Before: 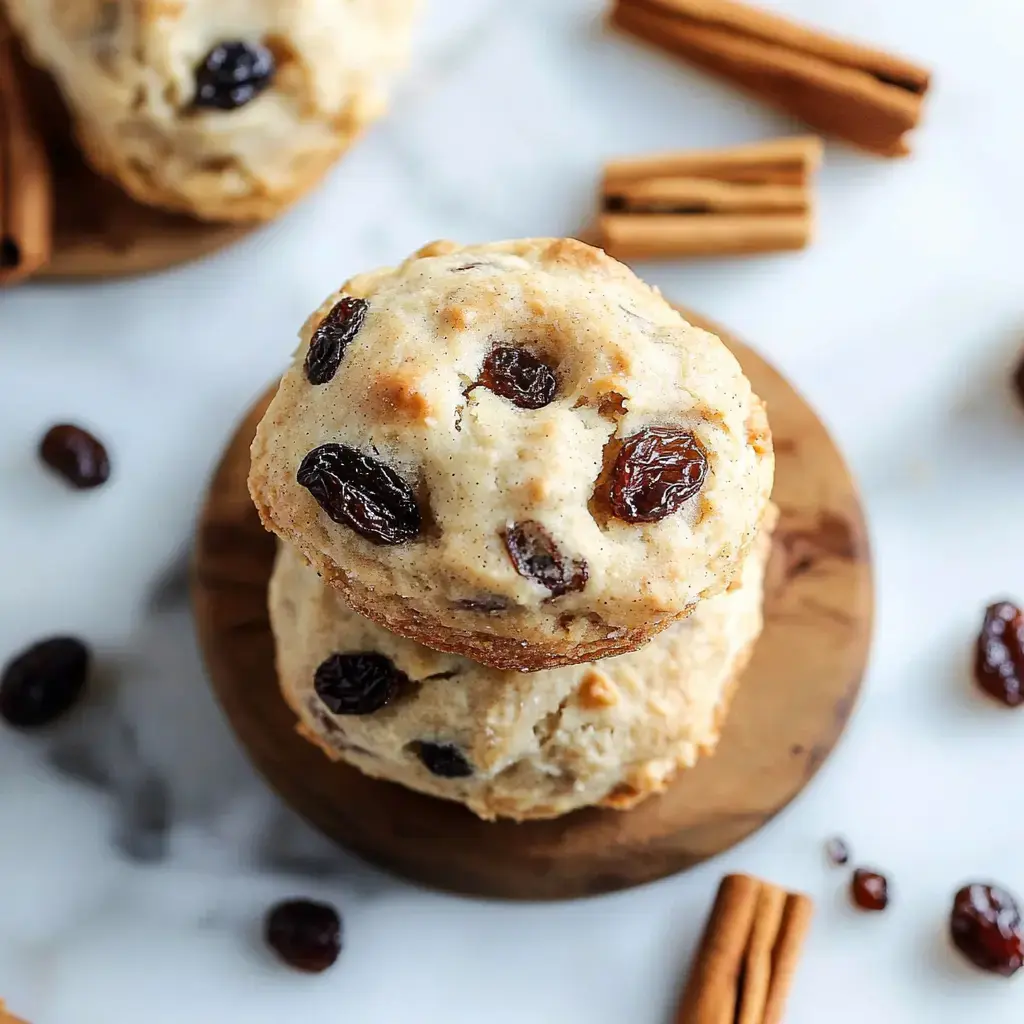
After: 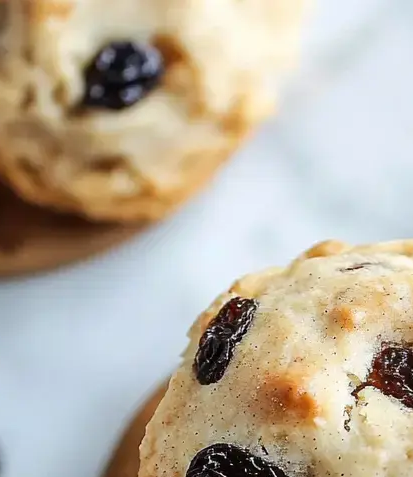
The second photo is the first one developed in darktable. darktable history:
crop and rotate: left 10.917%, top 0.059%, right 48.67%, bottom 53.339%
